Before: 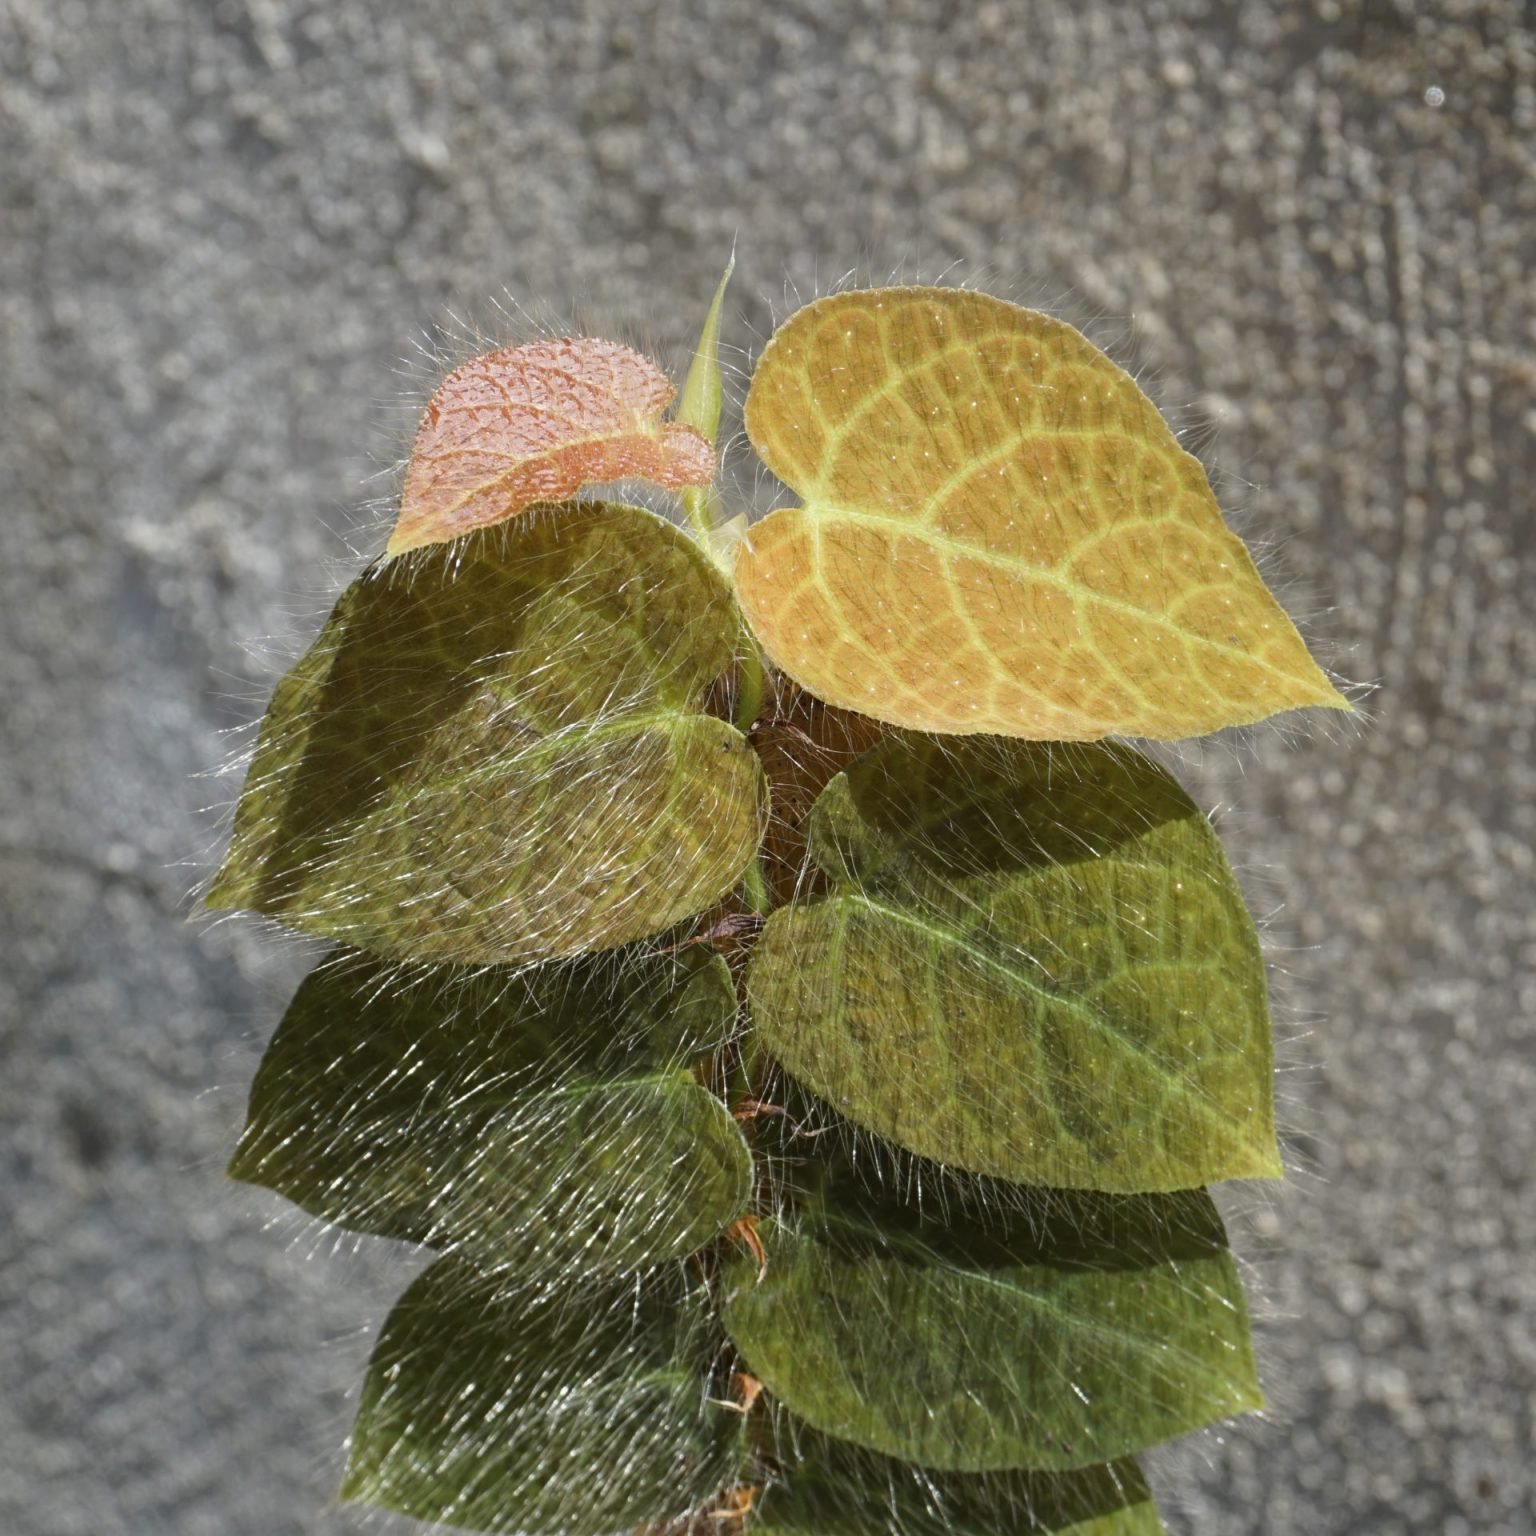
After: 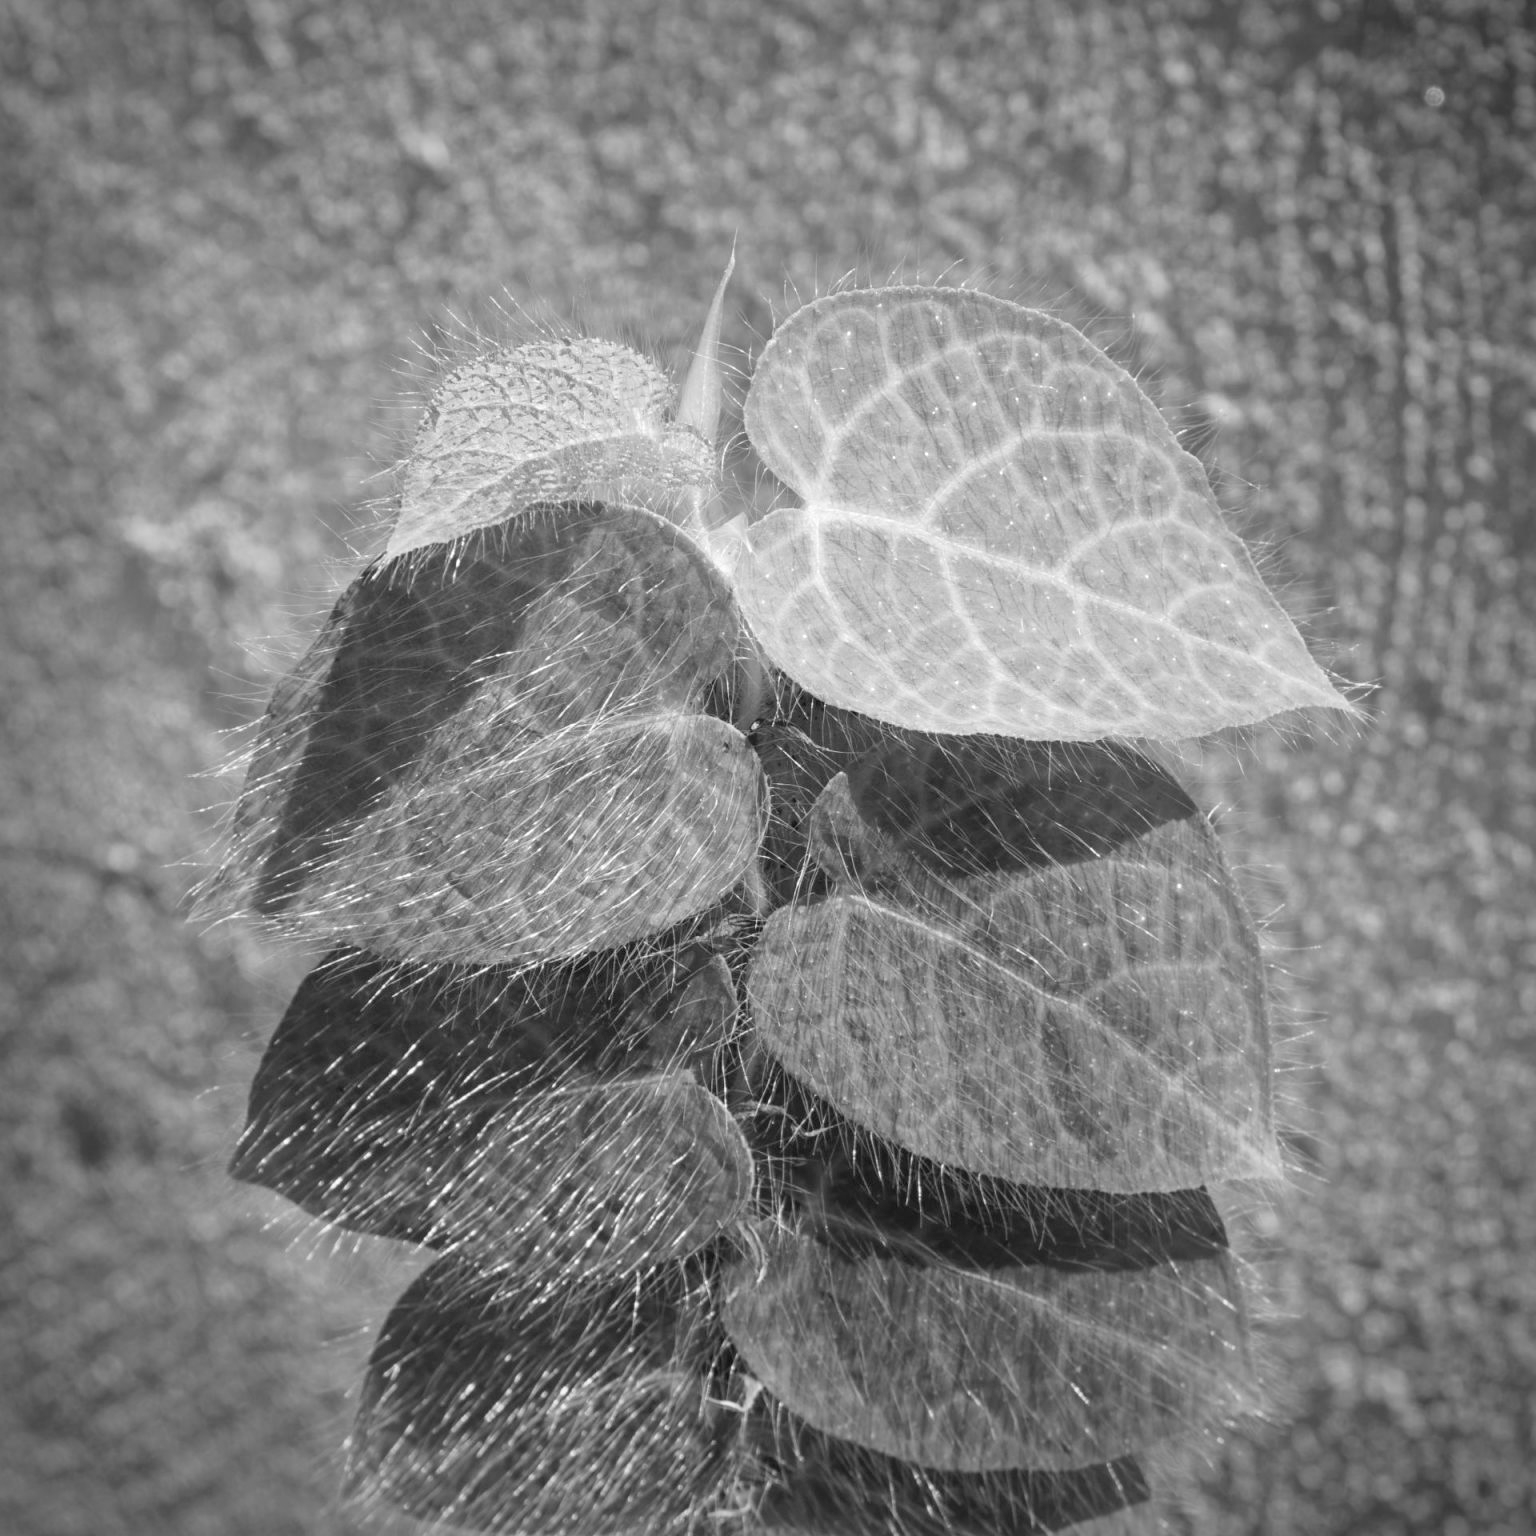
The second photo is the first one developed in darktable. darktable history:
exposure: black level correction 0.001, exposure 0.3 EV, compensate highlight preservation false
color contrast: blue-yellow contrast 0.62
white balance: red 0.978, blue 0.999
monochrome: a 26.22, b 42.67, size 0.8
vignetting: fall-off start 79.88%
local contrast: mode bilateral grid, contrast 20, coarseness 50, detail 120%, midtone range 0.2
contrast brightness saturation: brightness 0.13
